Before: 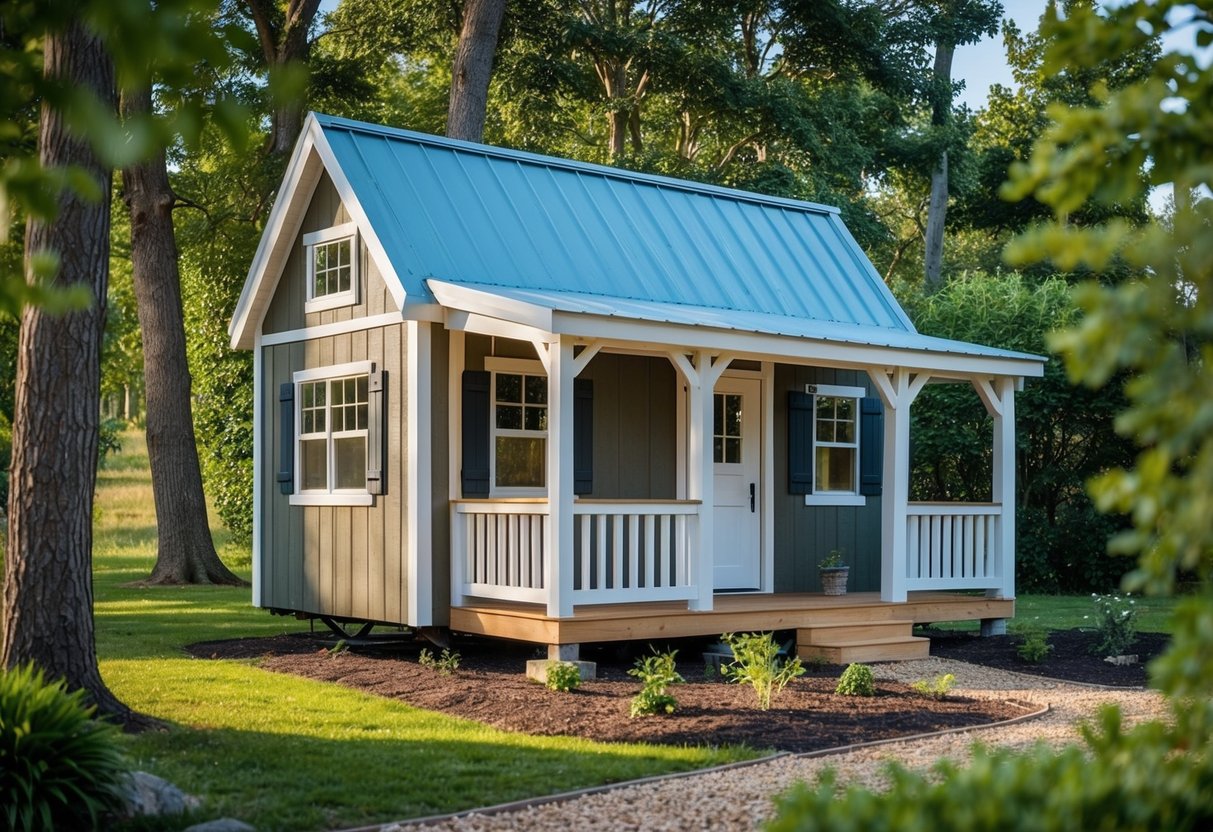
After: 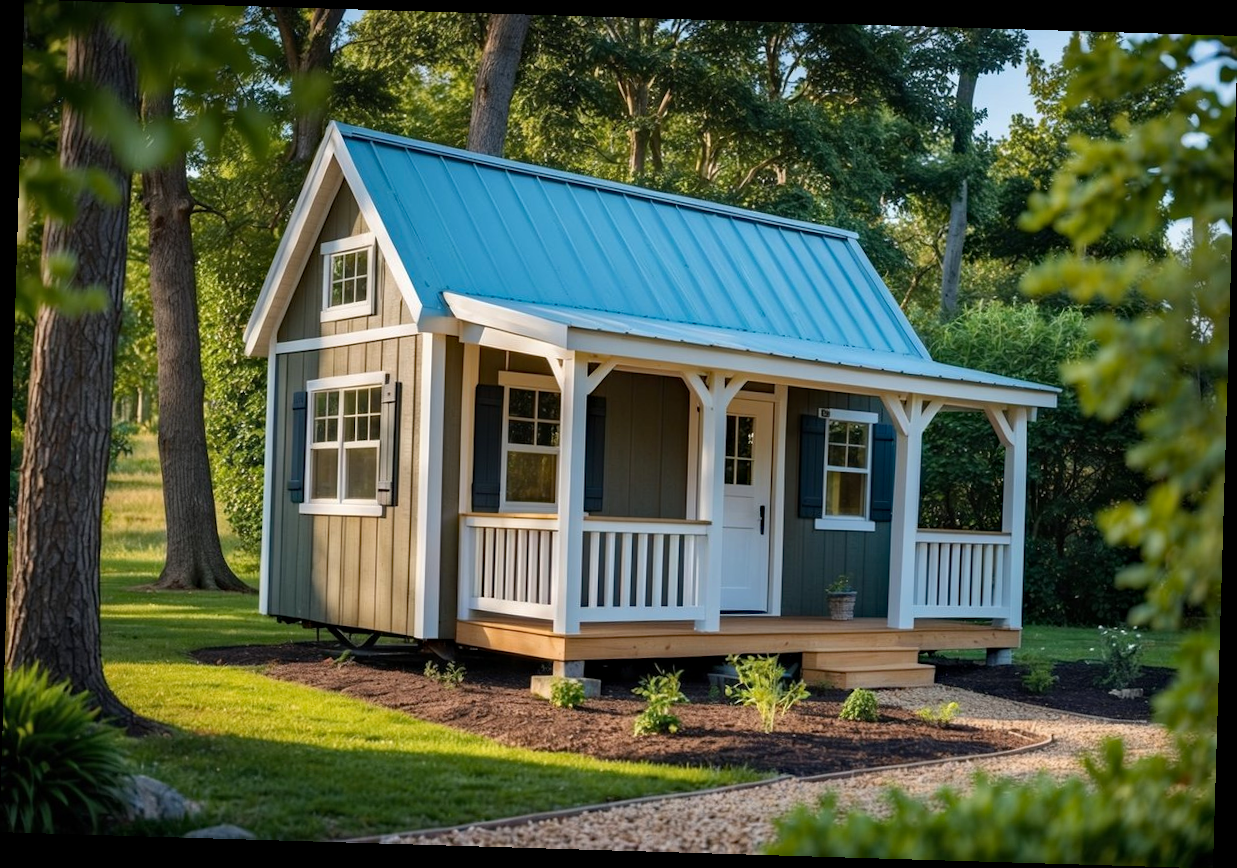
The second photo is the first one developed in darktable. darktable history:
rotate and perspective: rotation 1.72°, automatic cropping off
haze removal: compatibility mode true, adaptive false
